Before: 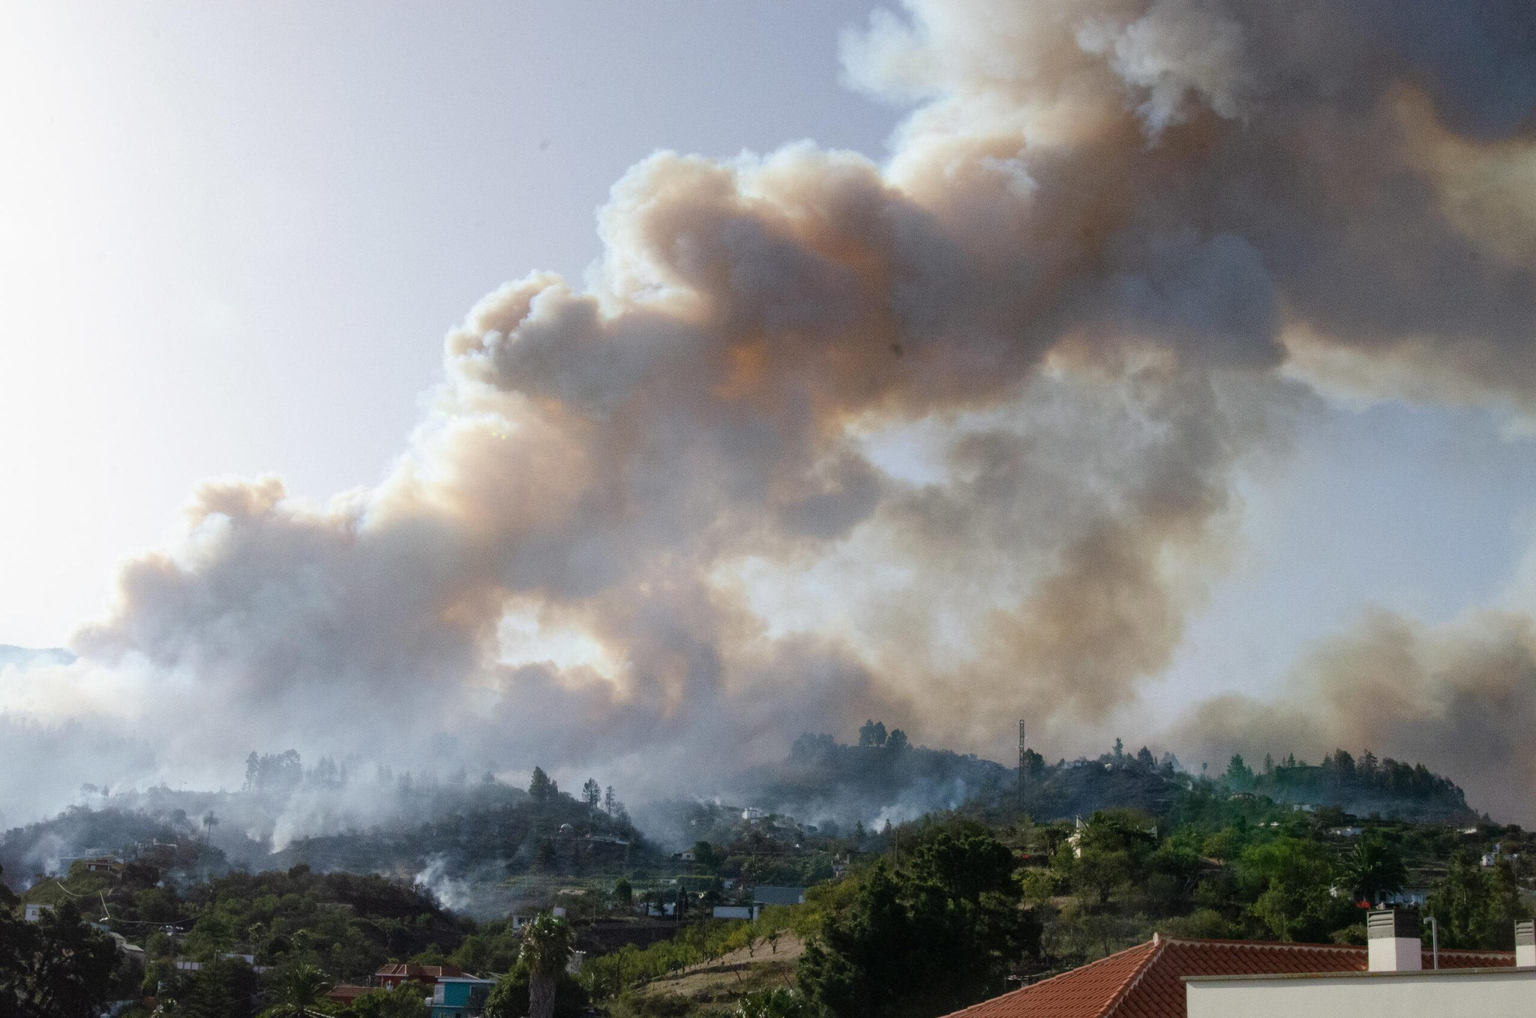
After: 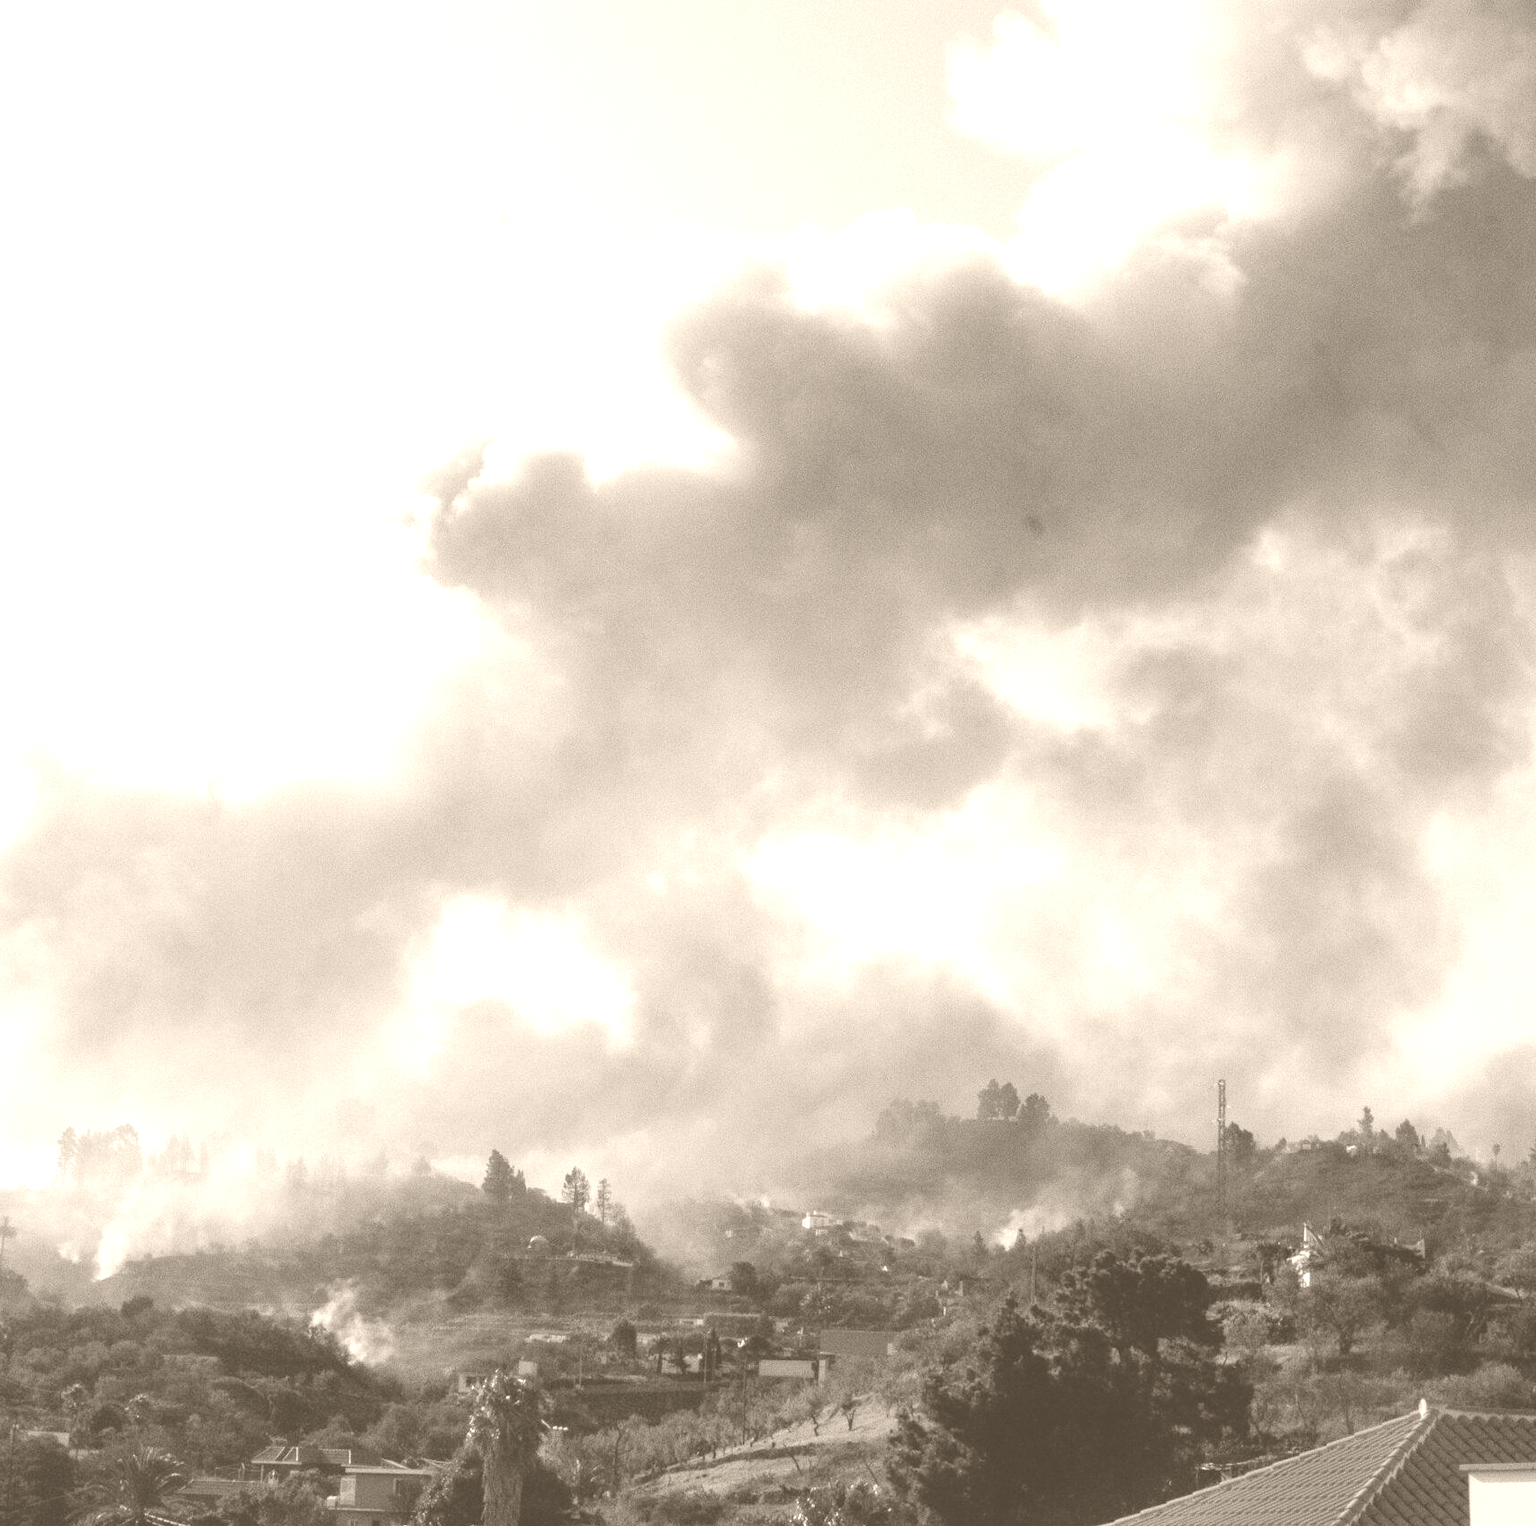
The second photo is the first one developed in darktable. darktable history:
color balance rgb: linear chroma grading › global chroma 15%, perceptual saturation grading › global saturation 30%
crop and rotate: left 13.537%, right 19.796%
colorize: hue 34.49°, saturation 35.33%, source mix 100%, version 1
